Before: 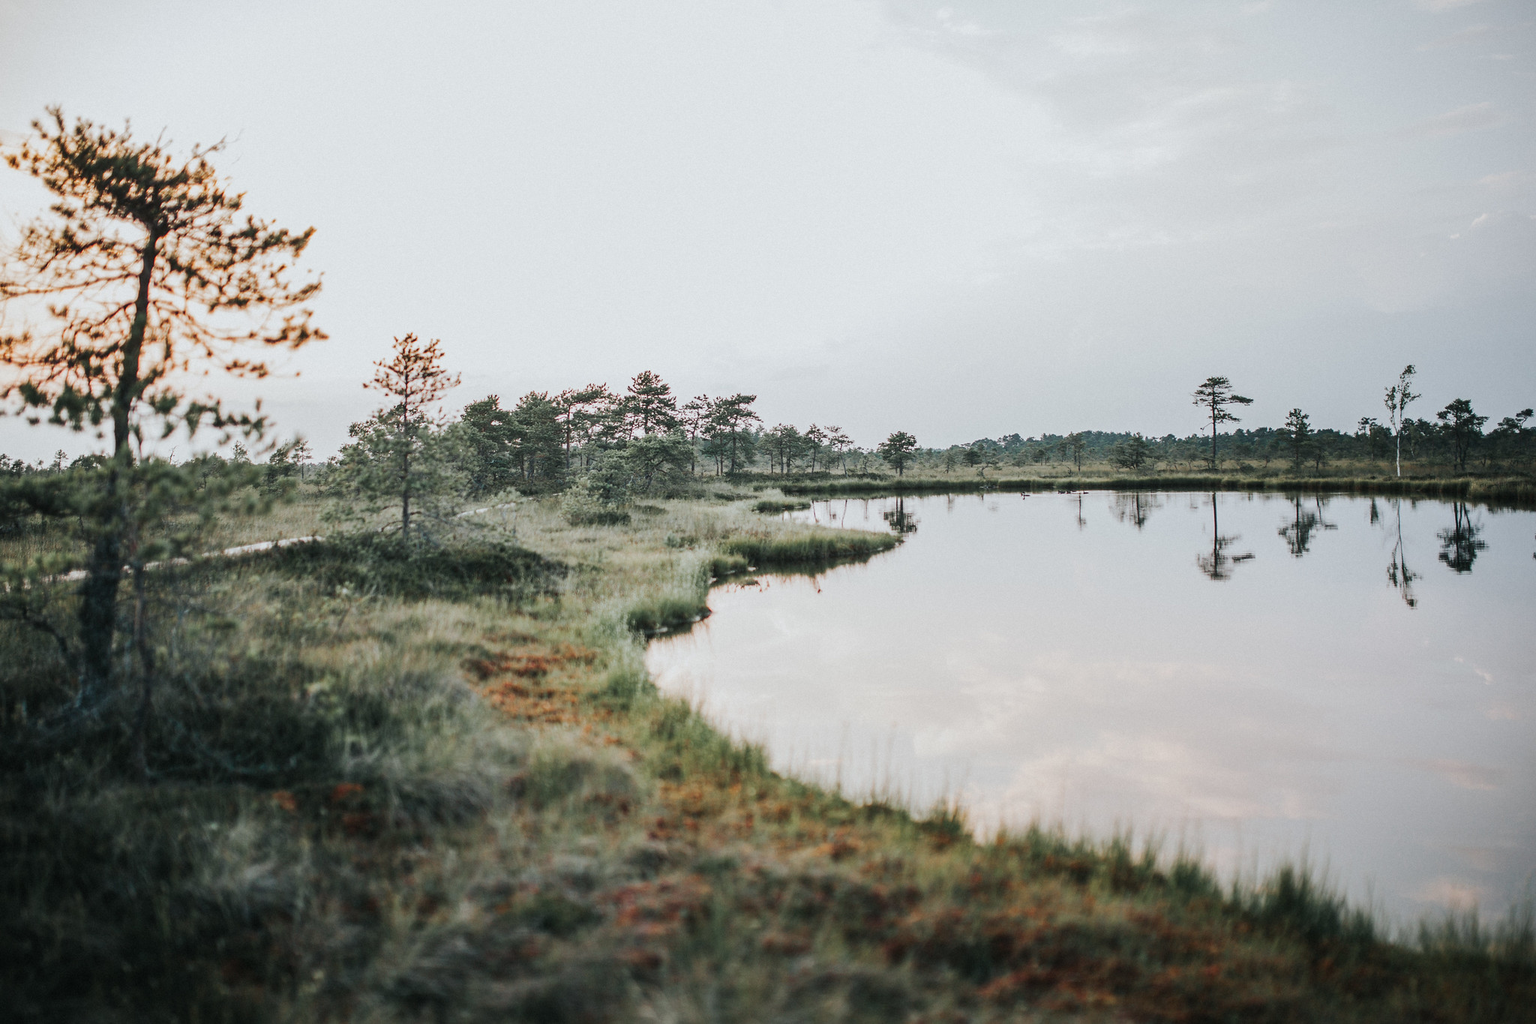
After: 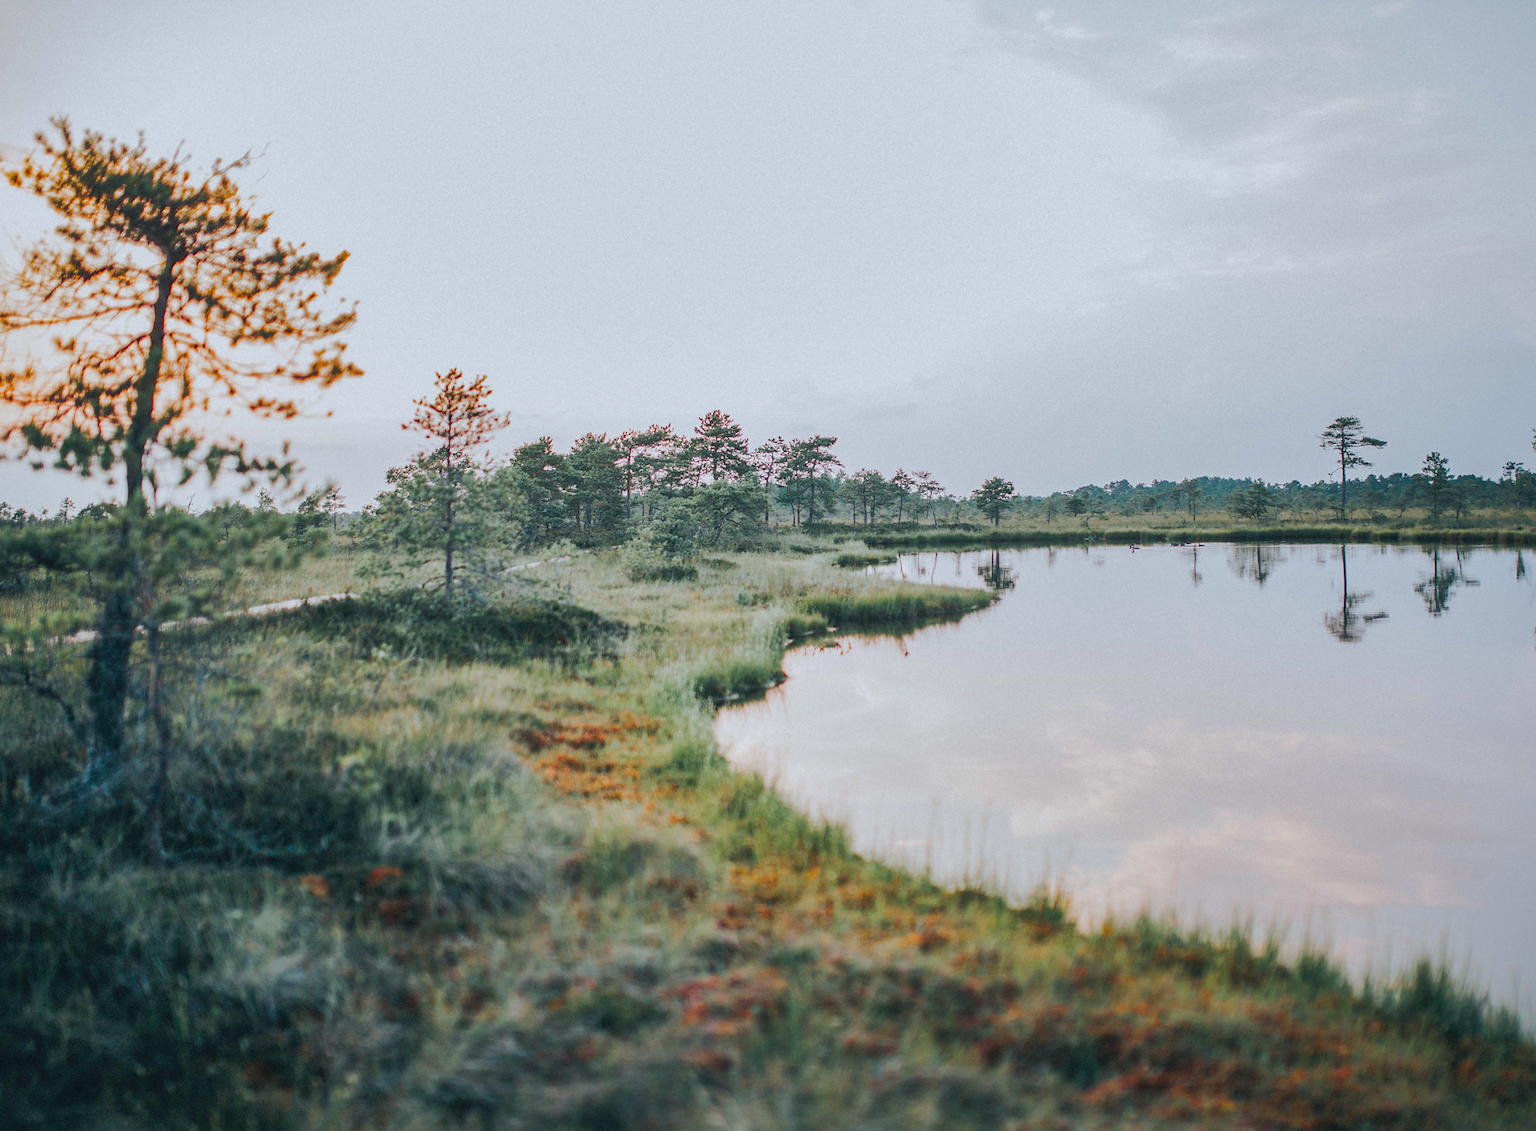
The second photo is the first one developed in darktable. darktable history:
color balance rgb: power › chroma 1.005%, power › hue 252.85°, linear chroma grading › global chroma 8.803%, perceptual saturation grading › global saturation 31.024%, perceptual brilliance grading › mid-tones 9.935%, perceptual brilliance grading › shadows 14.538%
shadows and highlights: on, module defaults
crop: right 9.506%, bottom 0.026%
